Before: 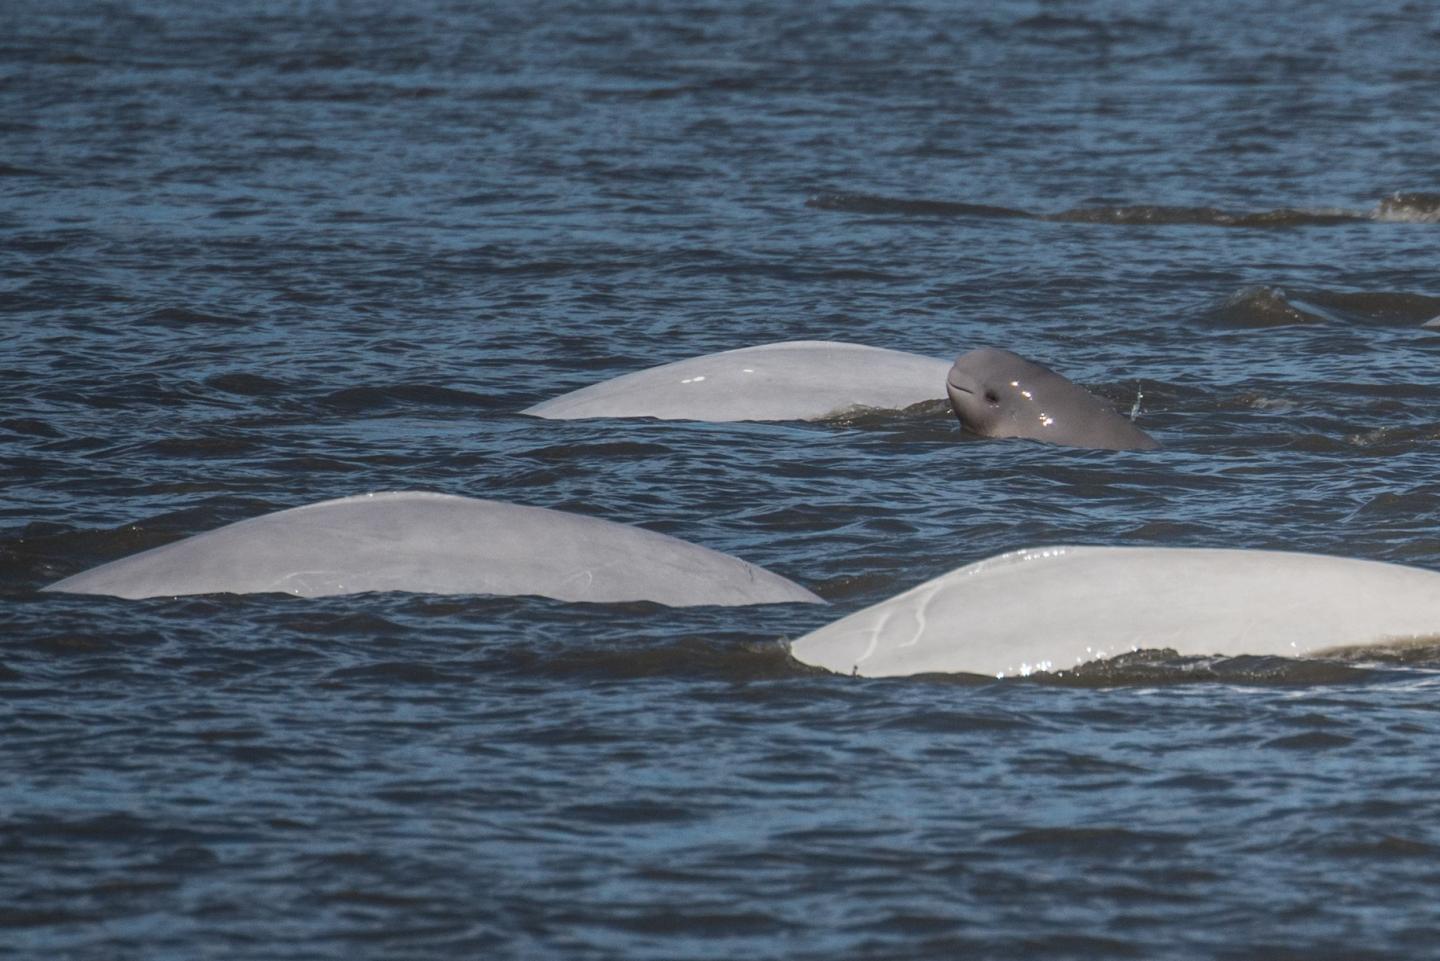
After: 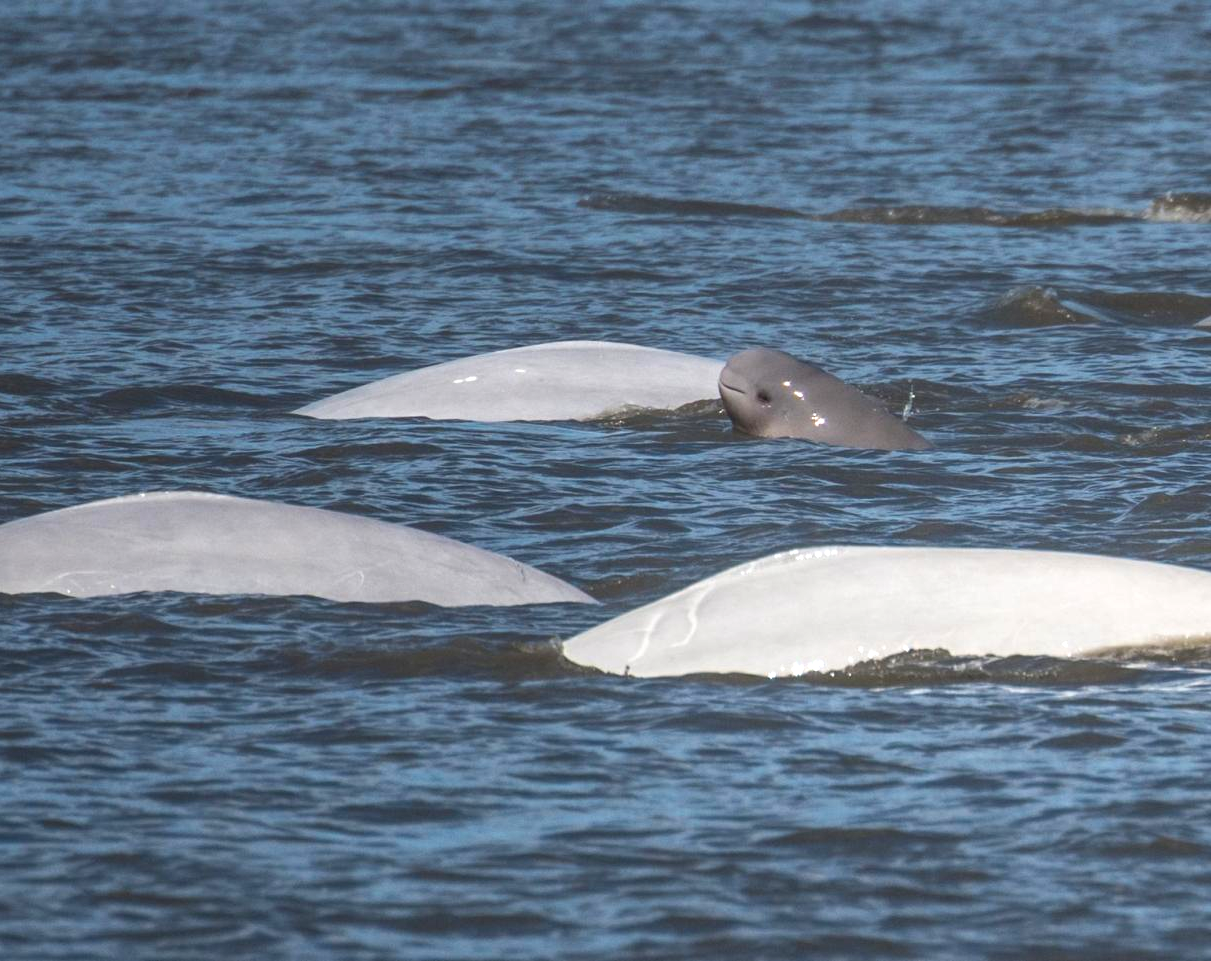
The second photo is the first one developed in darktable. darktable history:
exposure: black level correction 0, exposure 0.594 EV, compensate exposure bias true, compensate highlight preservation false
crop: left 15.857%
contrast brightness saturation: saturation 0.1
